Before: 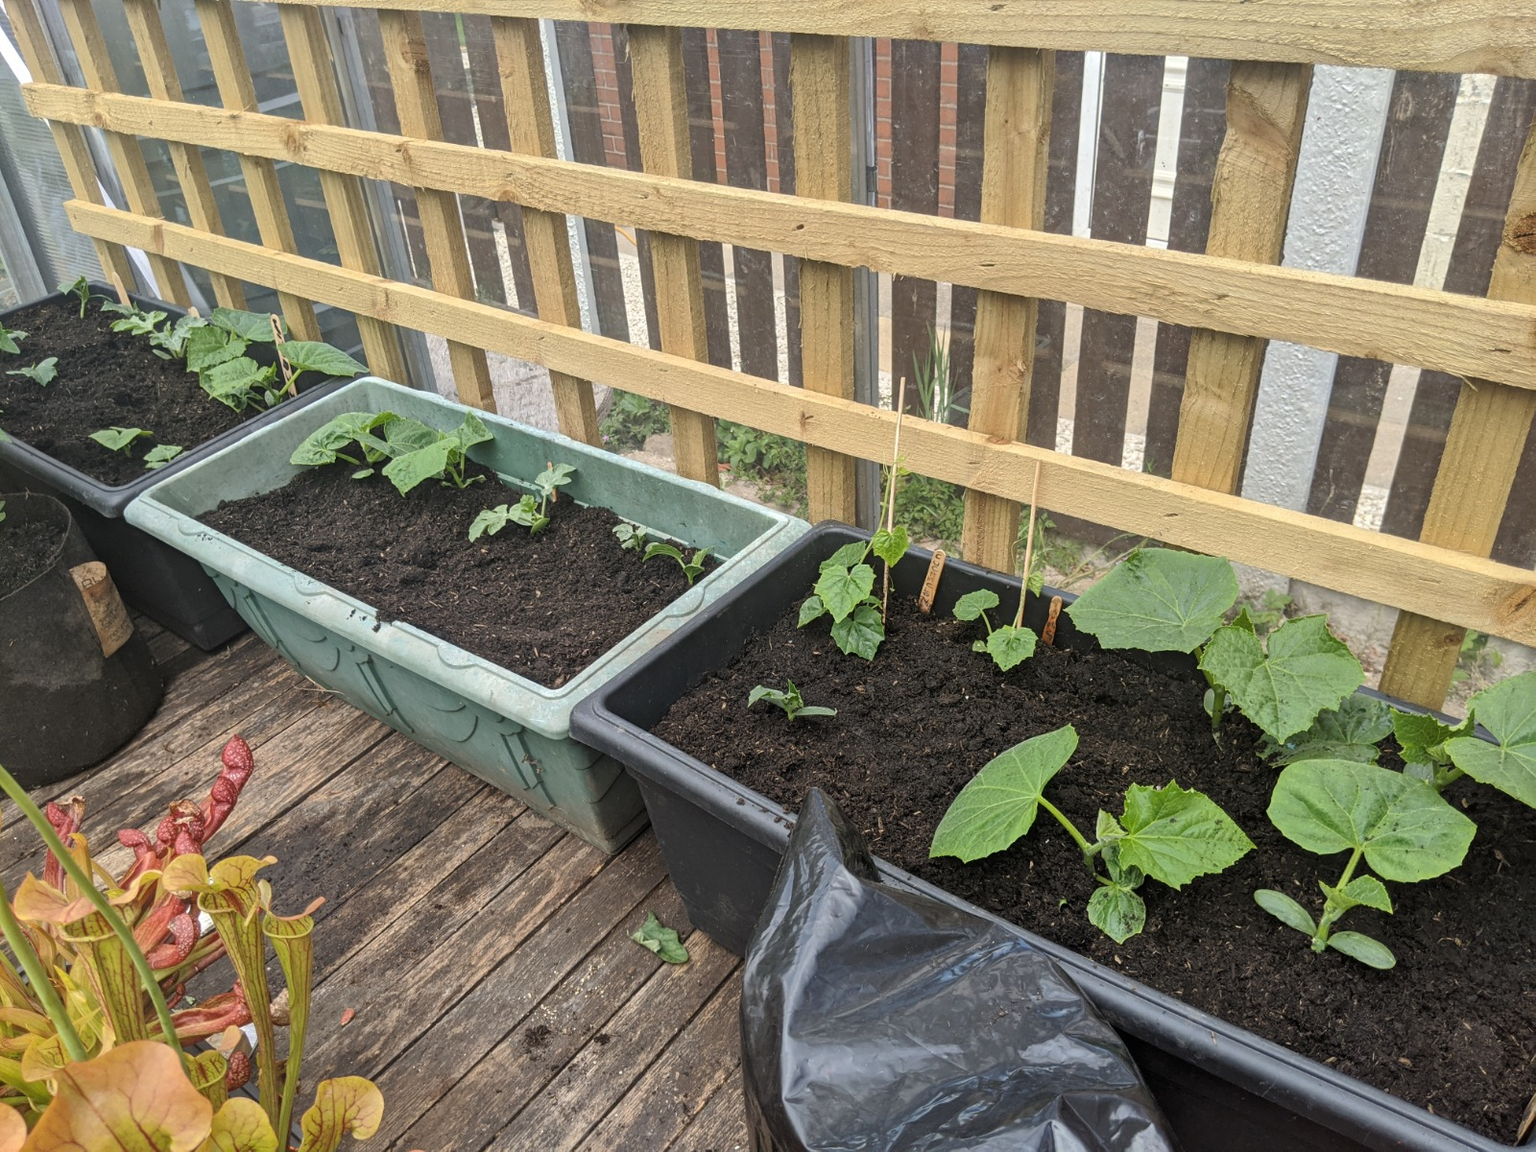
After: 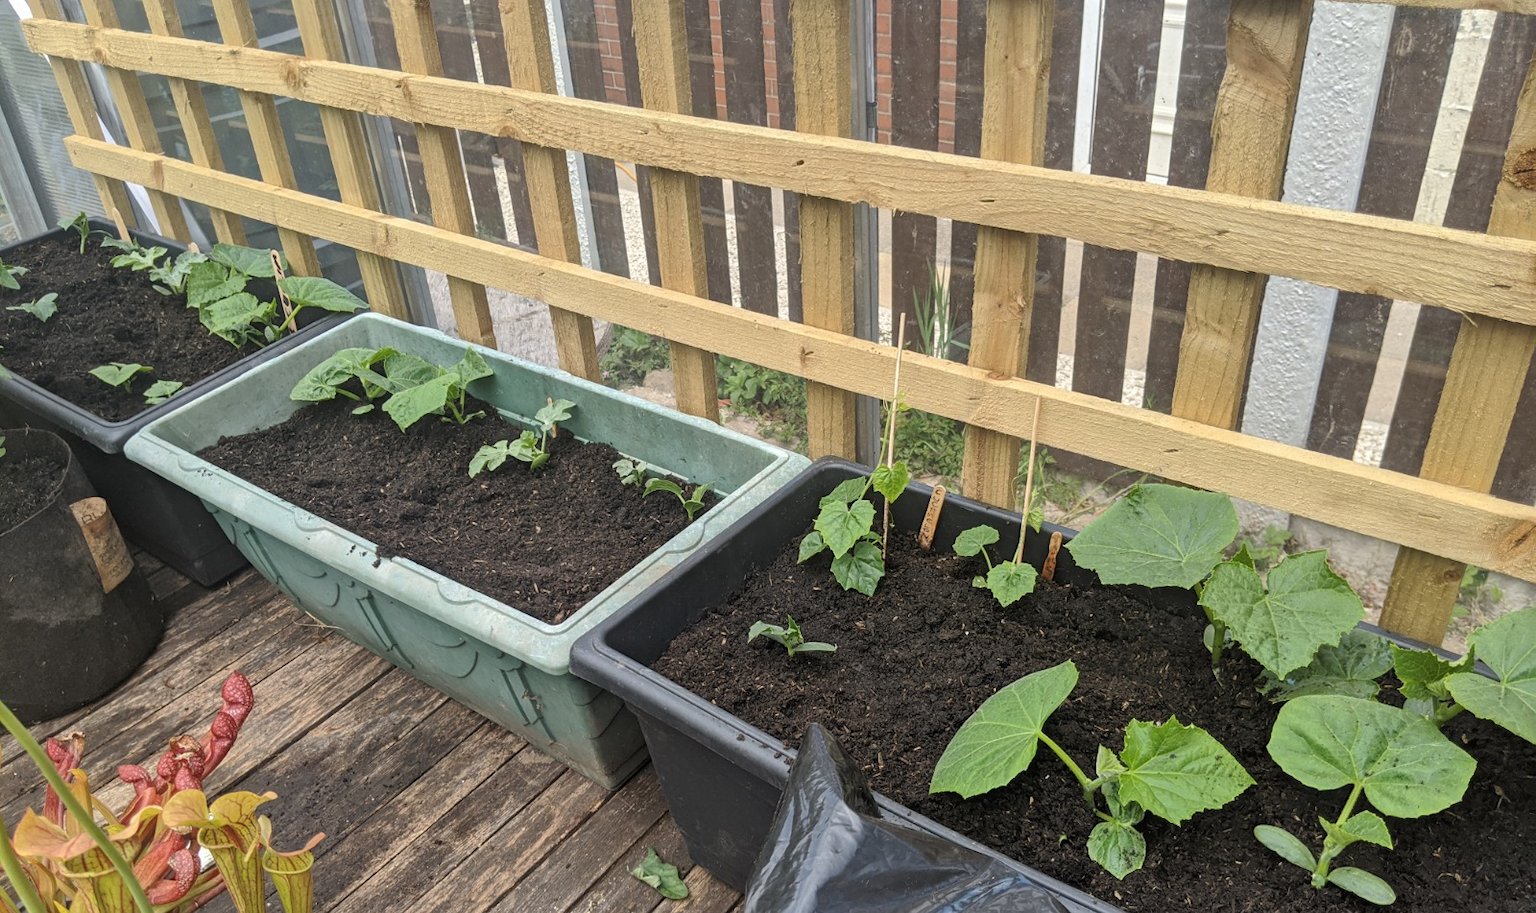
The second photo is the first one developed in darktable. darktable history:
shadows and highlights: radius 127.92, shadows 30.34, highlights -30.53, low approximation 0.01, soften with gaussian
crop and rotate: top 5.659%, bottom 14.999%
